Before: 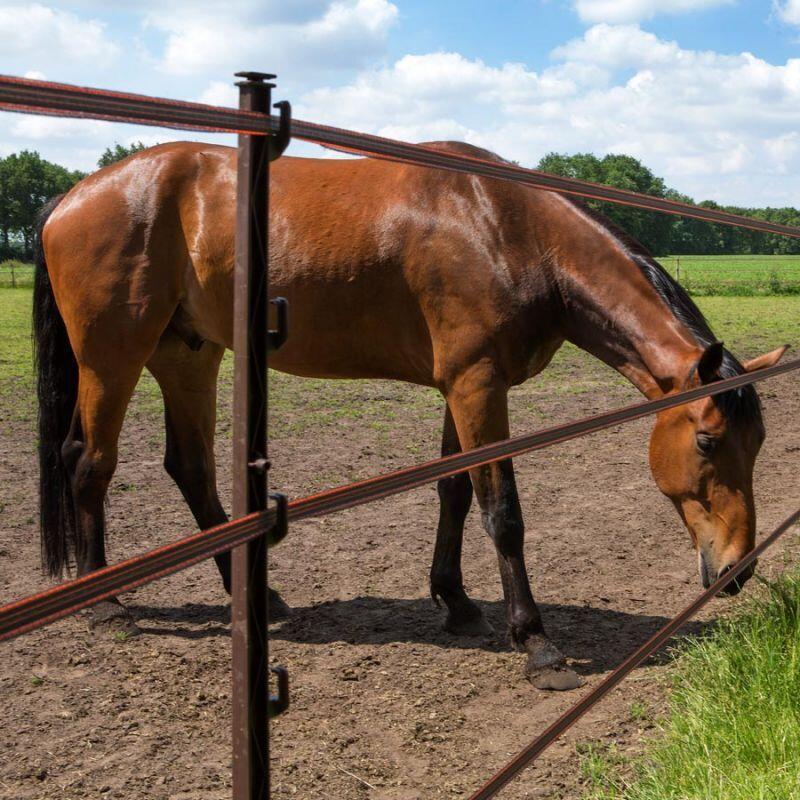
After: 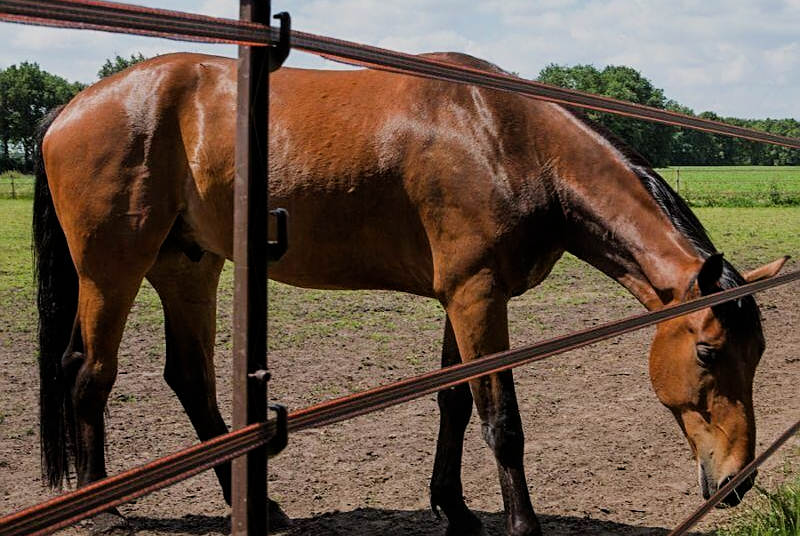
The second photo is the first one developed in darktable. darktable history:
crop: top 11.186%, bottom 21.736%
filmic rgb: black relative exposure -7.65 EV, white relative exposure 4.56 EV, hardness 3.61
sharpen: on, module defaults
